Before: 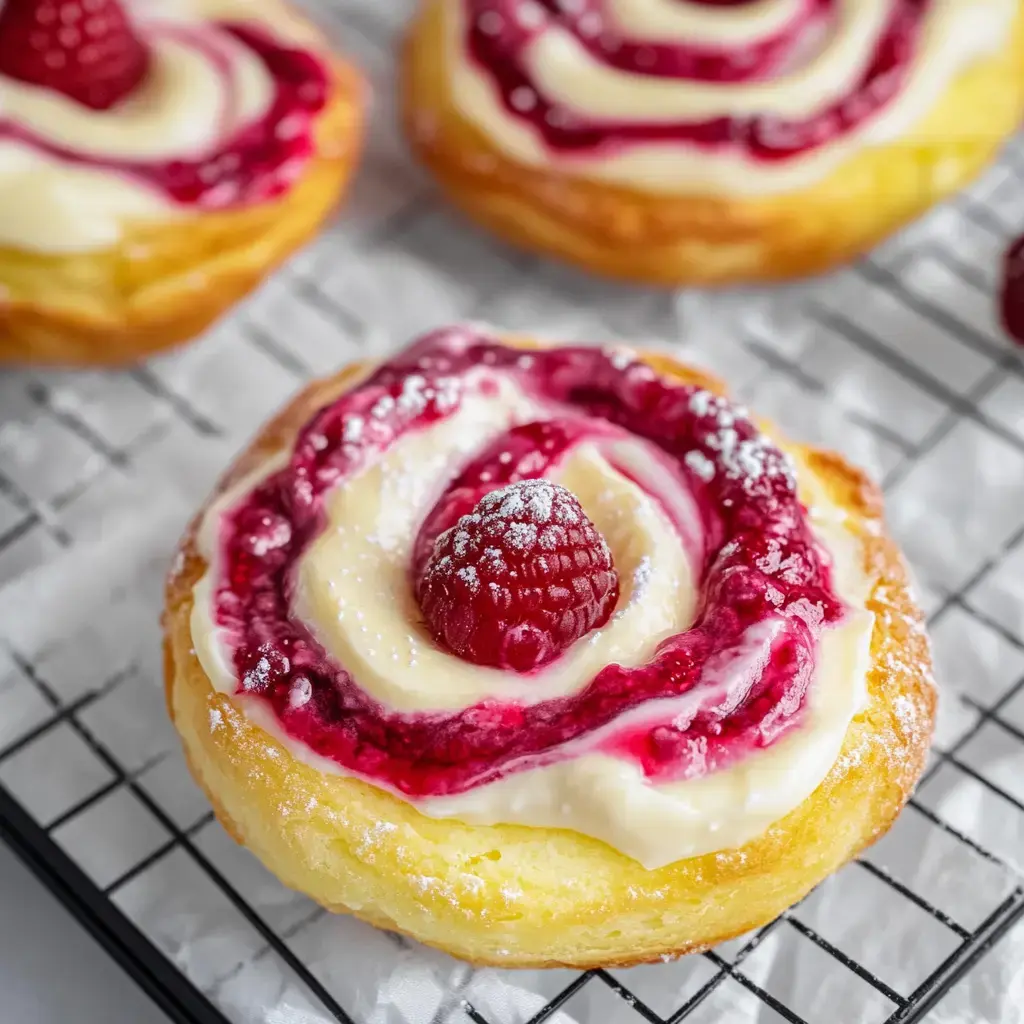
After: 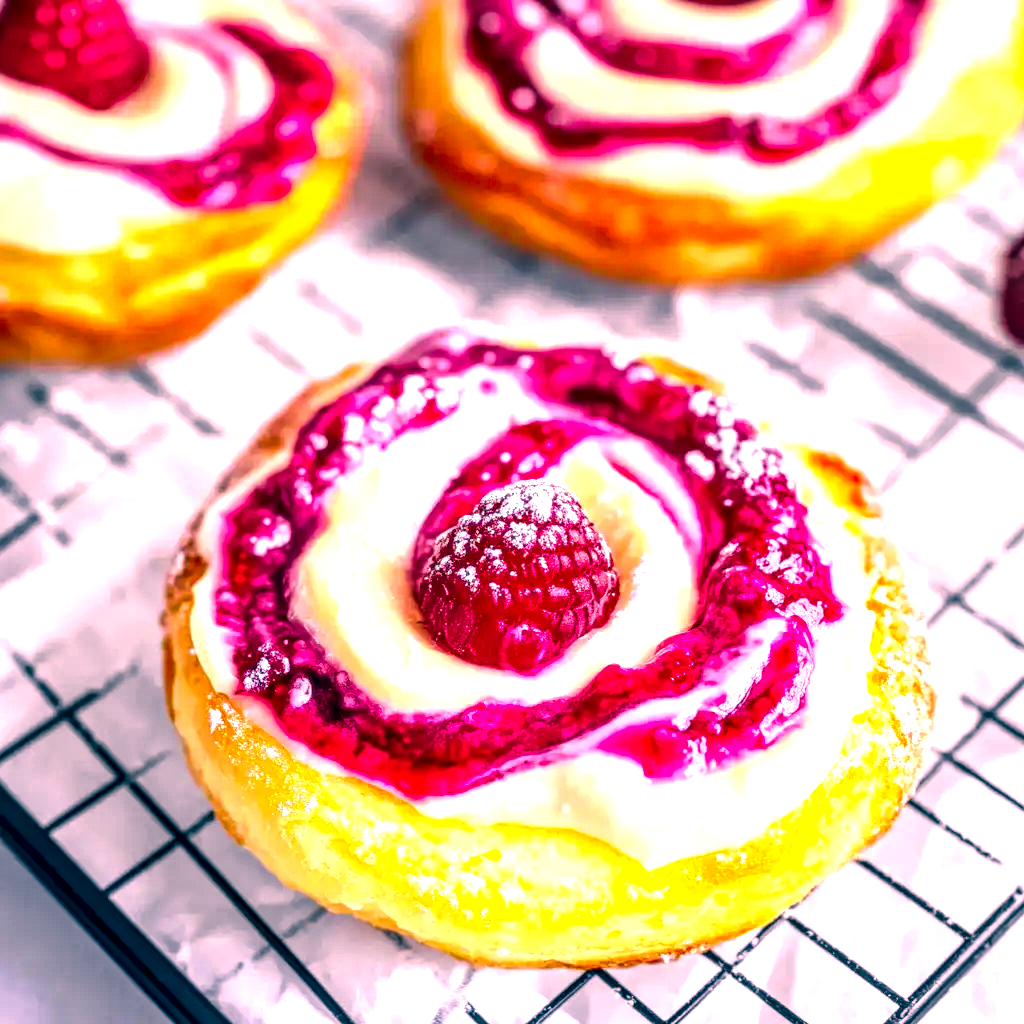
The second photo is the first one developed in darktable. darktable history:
color correction: highlights a* 16.73, highlights b* 0.225, shadows a* -15.2, shadows b* -14.15, saturation 1.49
local contrast: highlights 18%, detail 187%
exposure: black level correction -0.002, exposure 1.11 EV, compensate highlight preservation false
